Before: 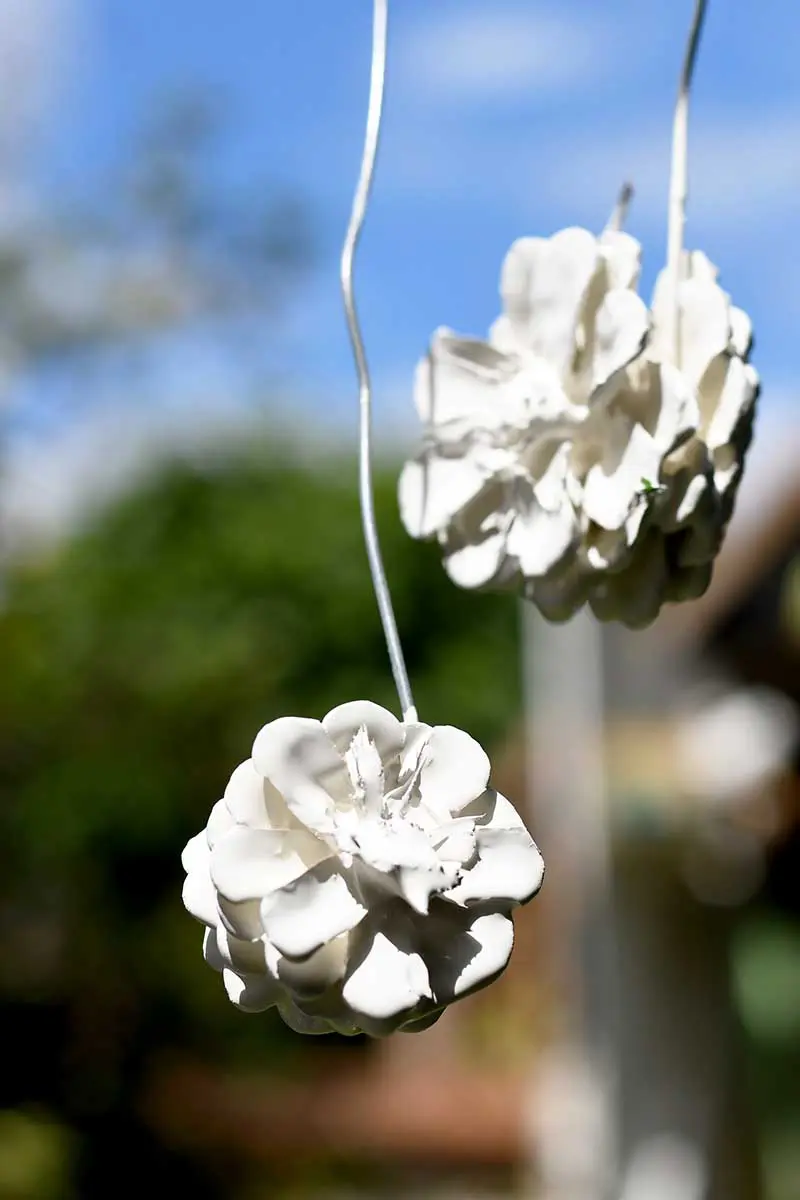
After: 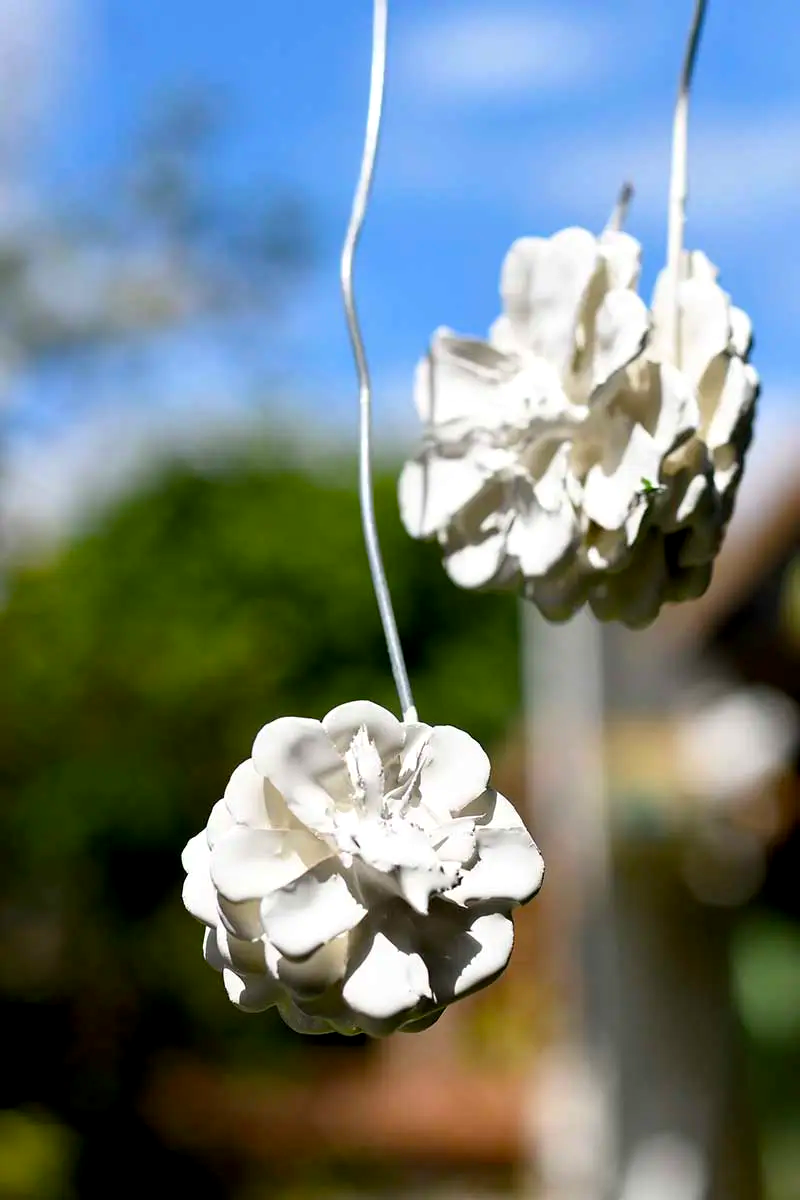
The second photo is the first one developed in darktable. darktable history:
color balance rgb: perceptual saturation grading › global saturation 20%, global vibrance 20%
local contrast: highlights 100%, shadows 100%, detail 120%, midtone range 0.2
